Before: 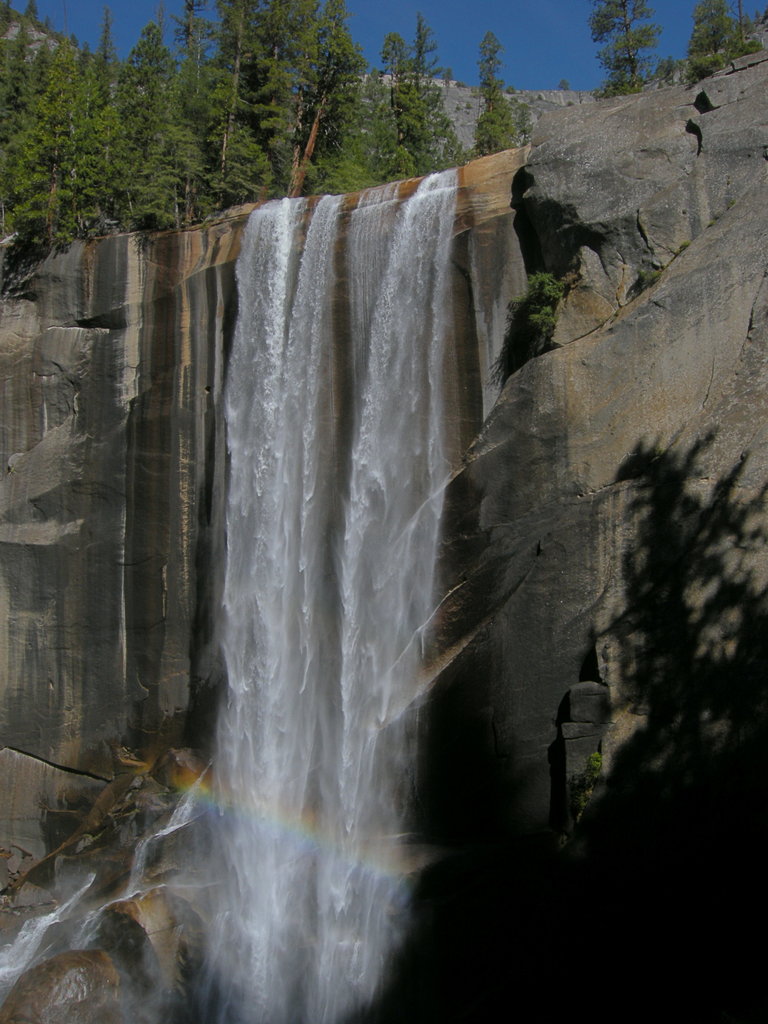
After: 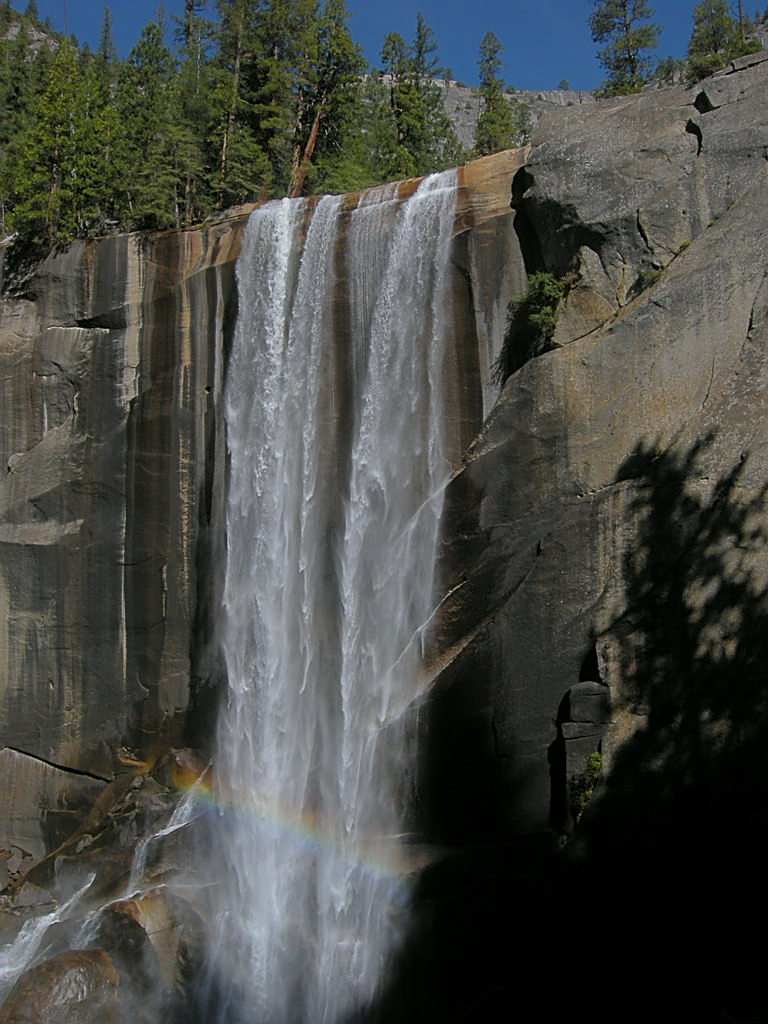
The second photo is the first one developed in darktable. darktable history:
sharpen: on, module defaults
color balance rgb: perceptual saturation grading › global saturation -1%
